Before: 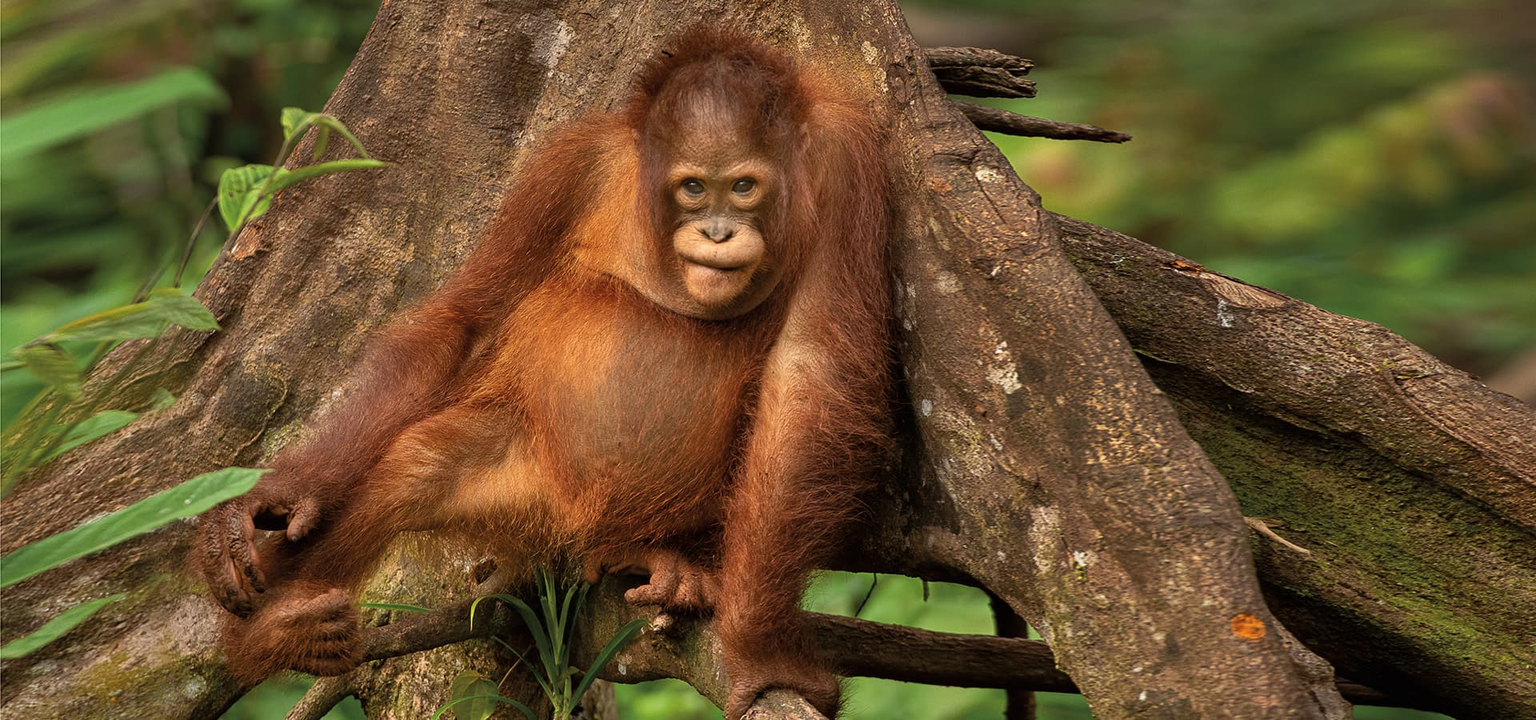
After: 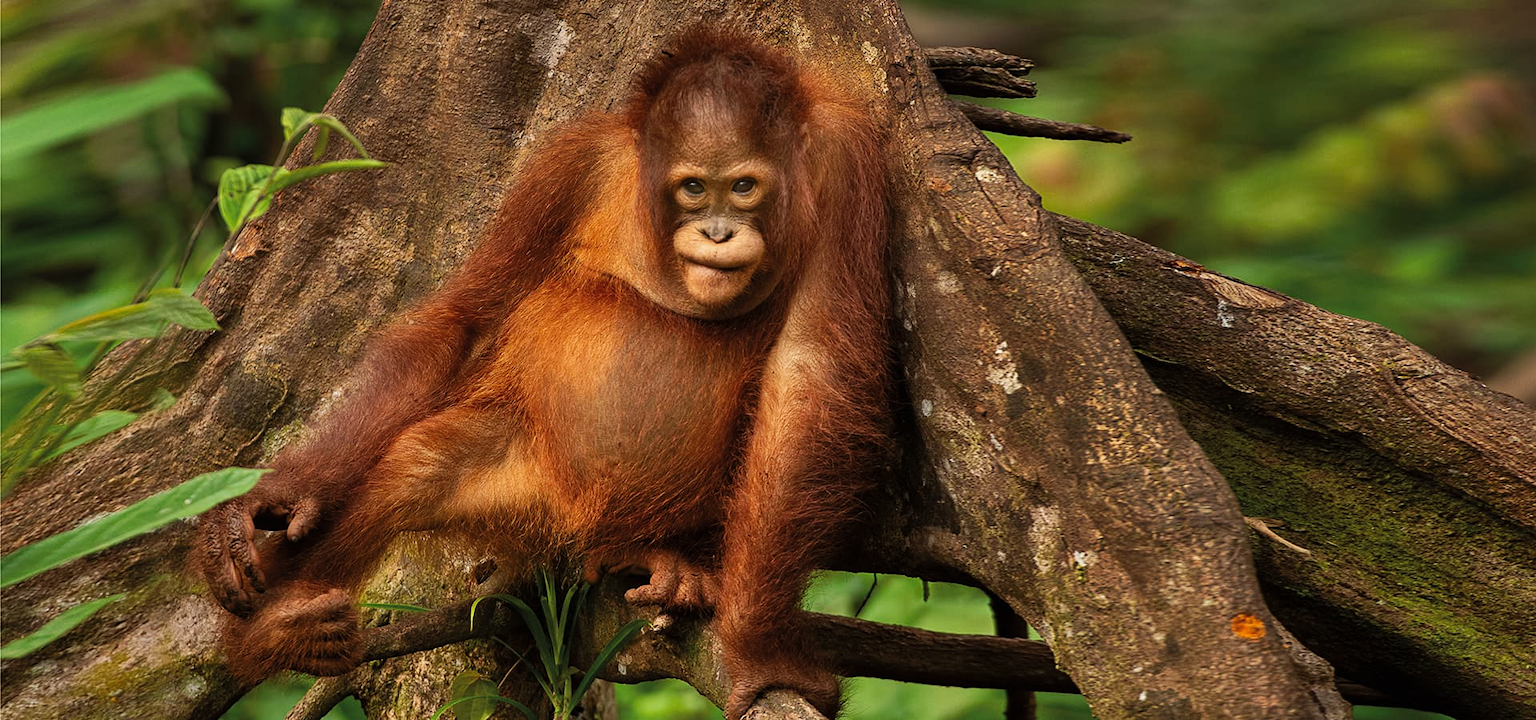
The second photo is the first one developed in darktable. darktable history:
tone curve: curves: ch0 [(0, 0) (0.003, 0.002) (0.011, 0.009) (0.025, 0.019) (0.044, 0.031) (0.069, 0.044) (0.1, 0.061) (0.136, 0.087) (0.177, 0.127) (0.224, 0.172) (0.277, 0.226) (0.335, 0.295) (0.399, 0.367) (0.468, 0.445) (0.543, 0.536) (0.623, 0.626) (0.709, 0.717) (0.801, 0.806) (0.898, 0.889) (1, 1)], preserve colors none
